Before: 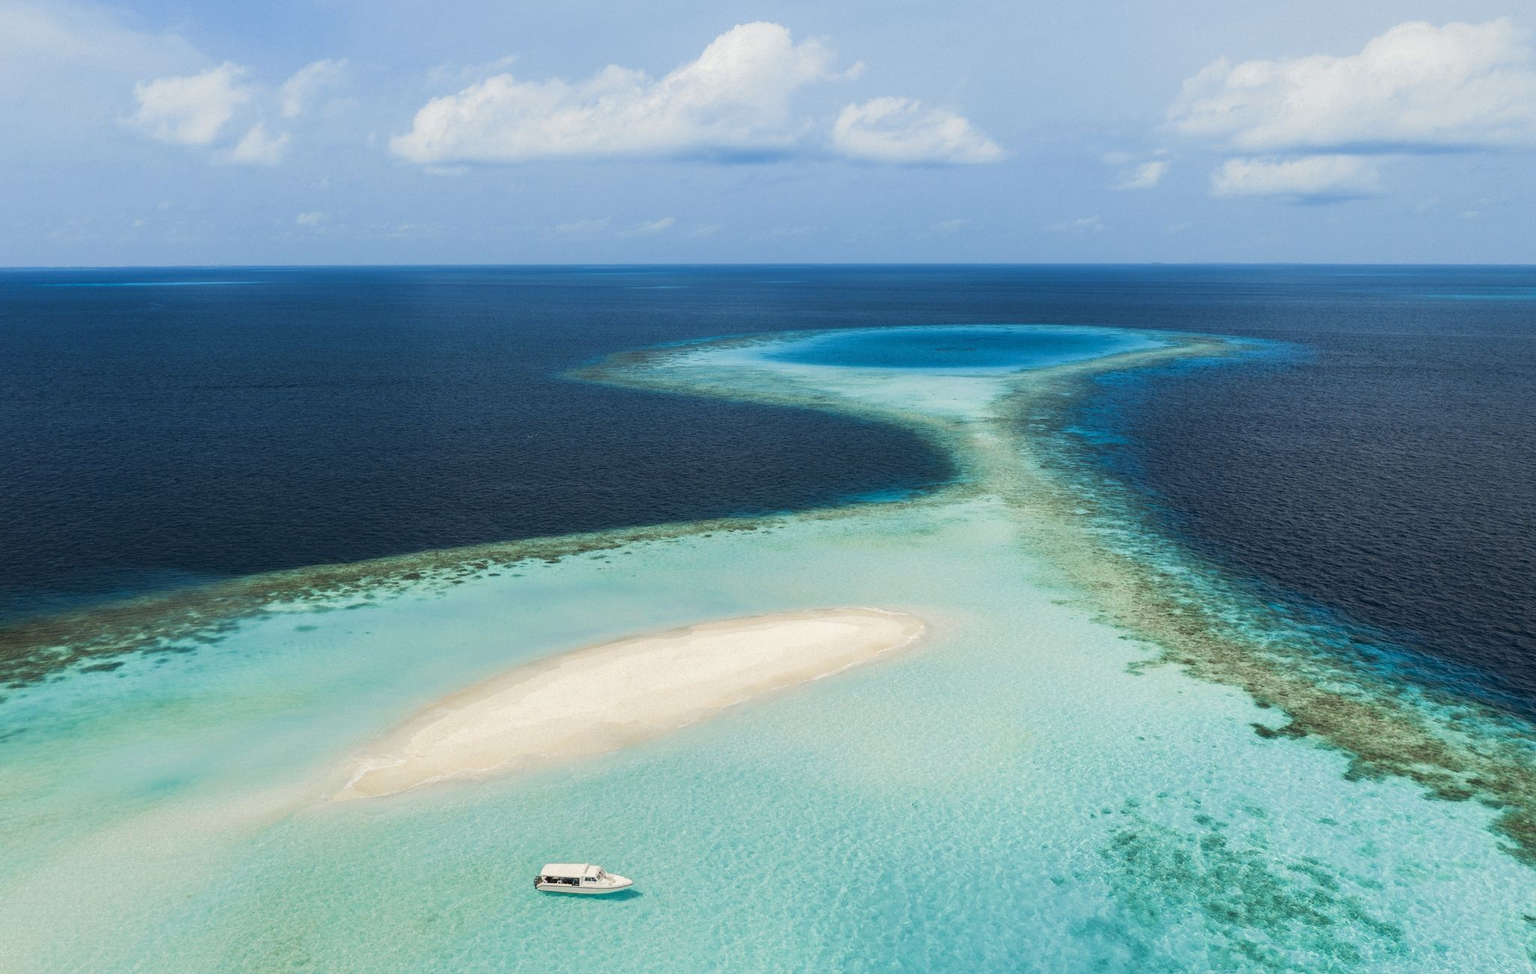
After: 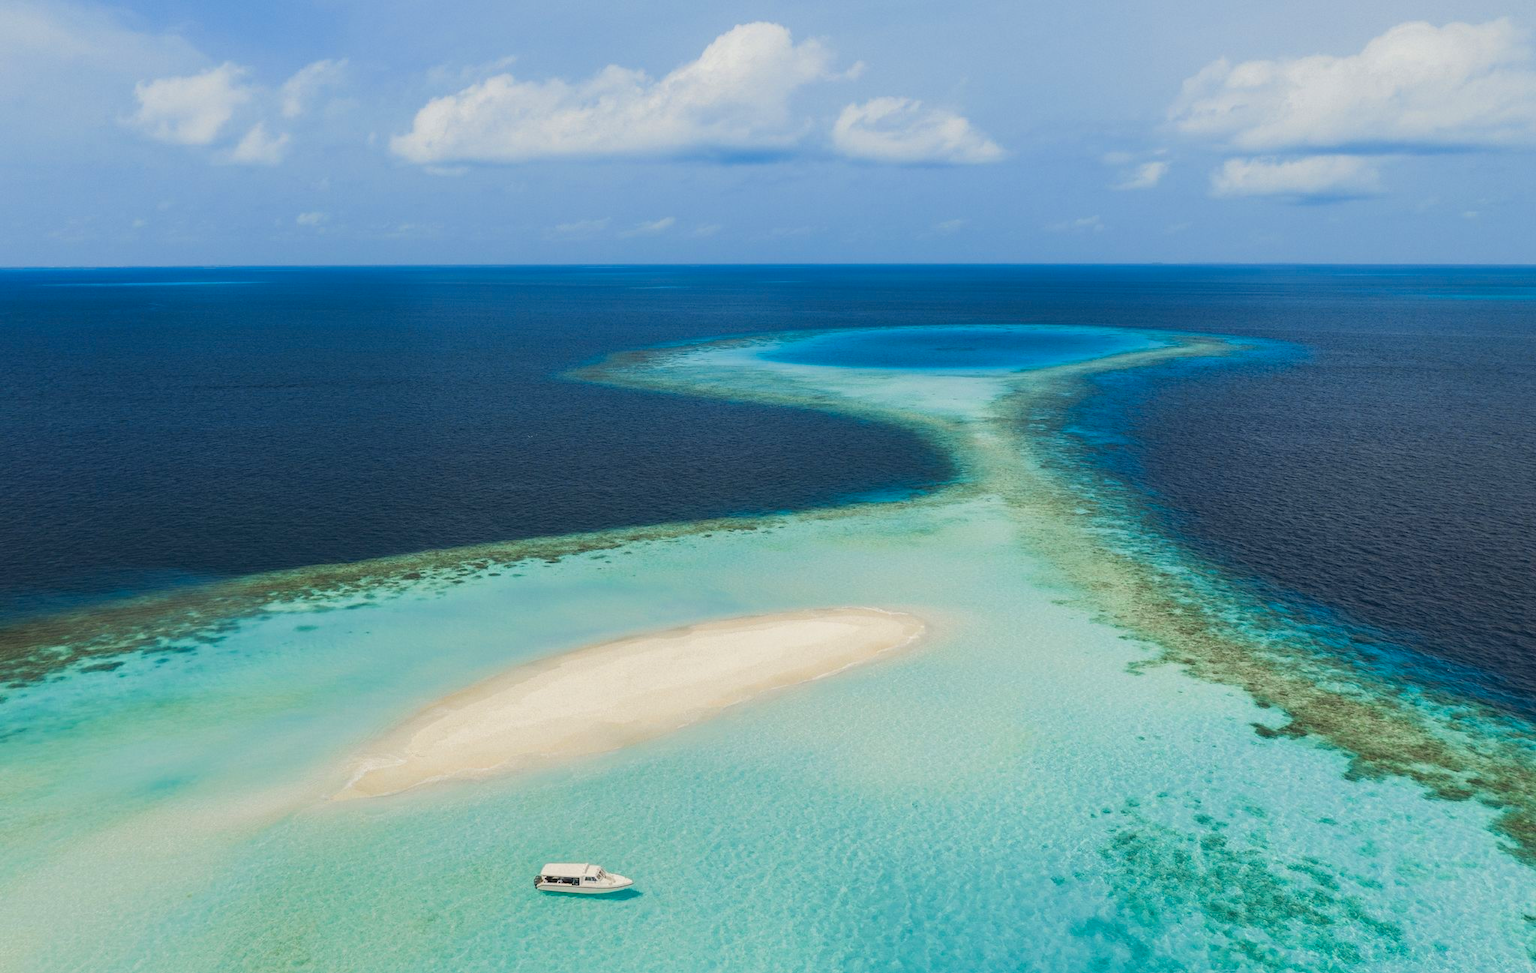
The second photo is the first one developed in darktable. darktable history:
contrast brightness saturation: contrast -0.11
color zones: curves: ch0 [(0, 0.613) (0.01, 0.613) (0.245, 0.448) (0.498, 0.529) (0.642, 0.665) (0.879, 0.777) (0.99, 0.613)]; ch1 [(0, 0) (0.143, 0) (0.286, 0) (0.429, 0) (0.571, 0) (0.714, 0) (0.857, 0)], mix -121.96%
